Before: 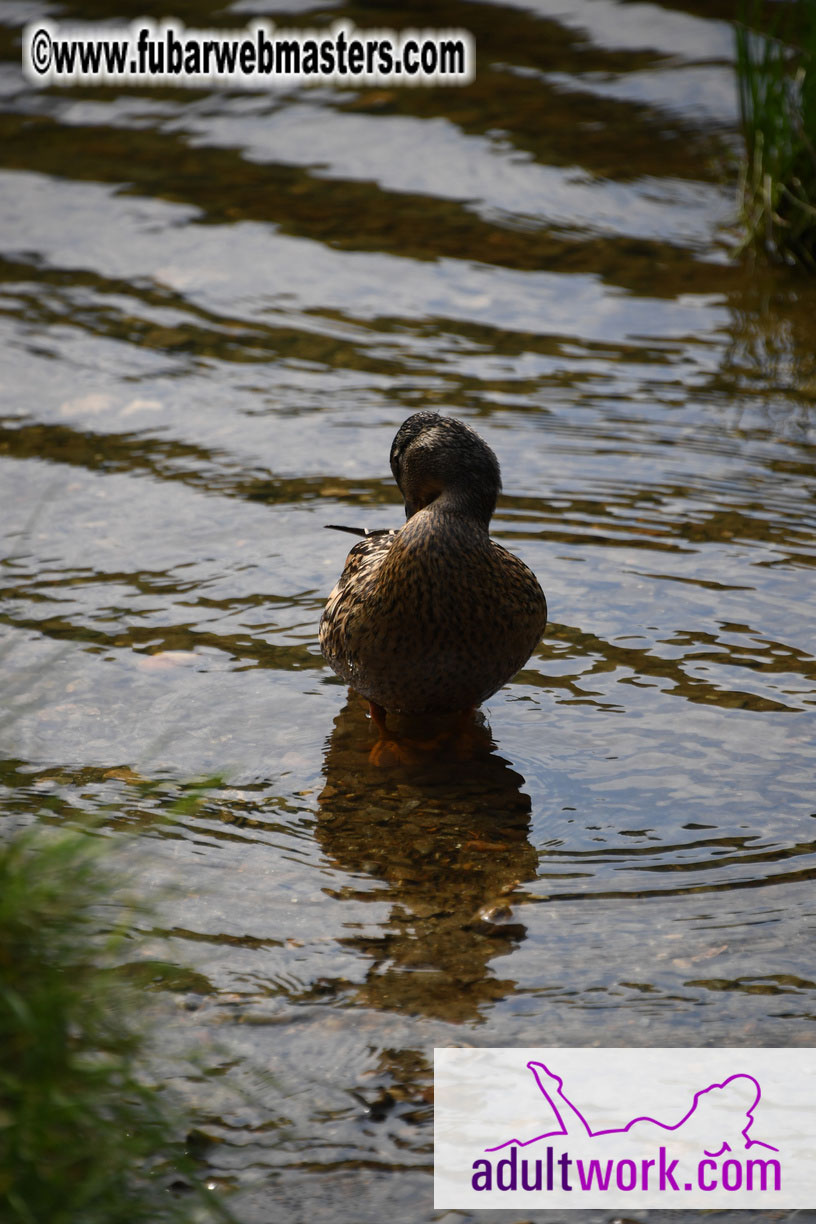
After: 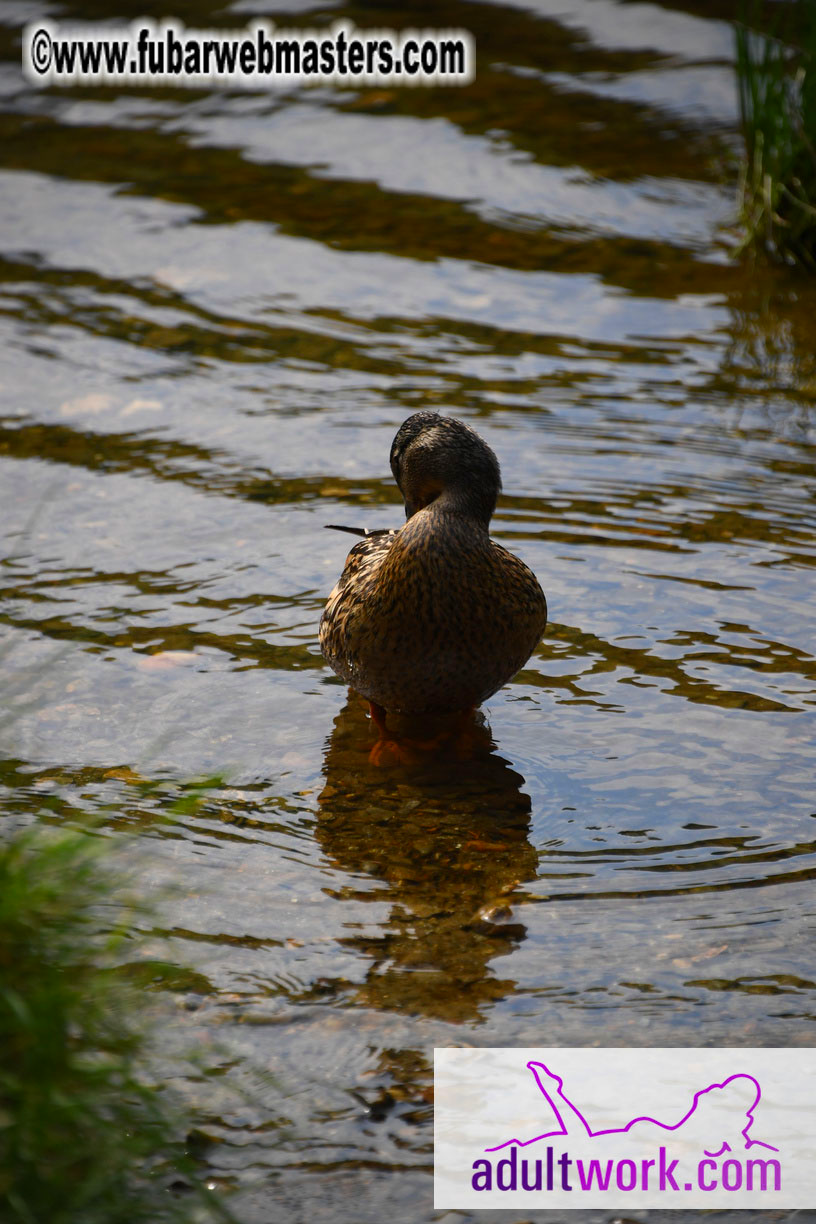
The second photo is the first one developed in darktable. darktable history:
vignetting: fall-off radius 60.99%, brightness -0.171
exposure: exposure -0.012 EV, compensate exposure bias true, compensate highlight preservation false
color correction: highlights b* -0.003, saturation 1.33
